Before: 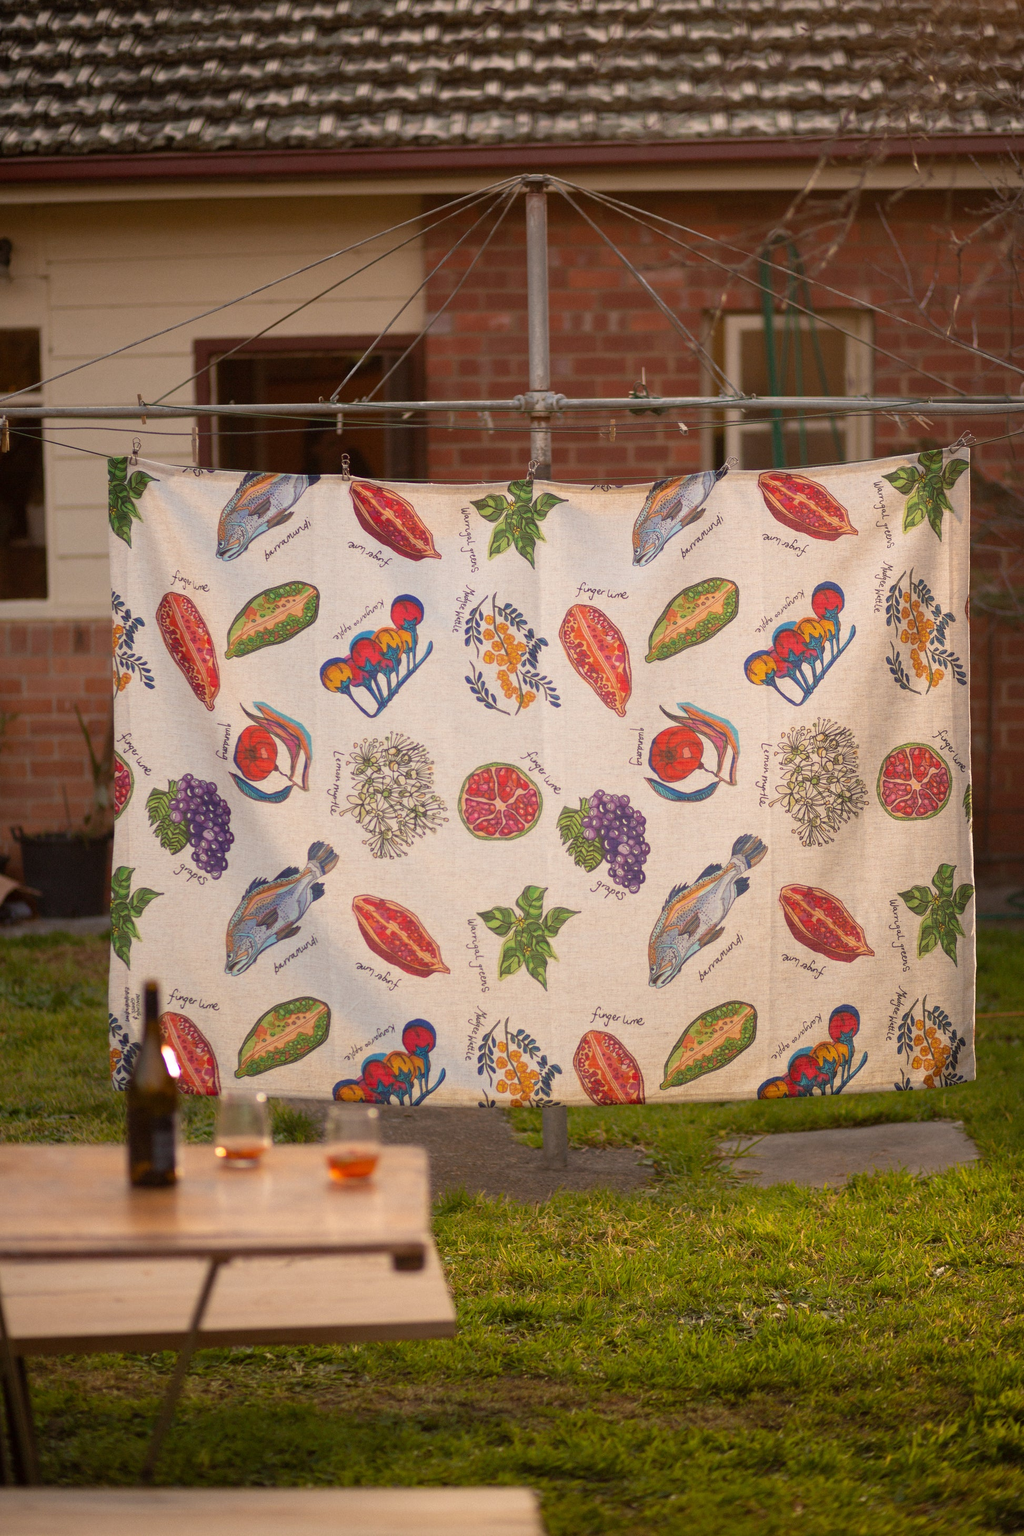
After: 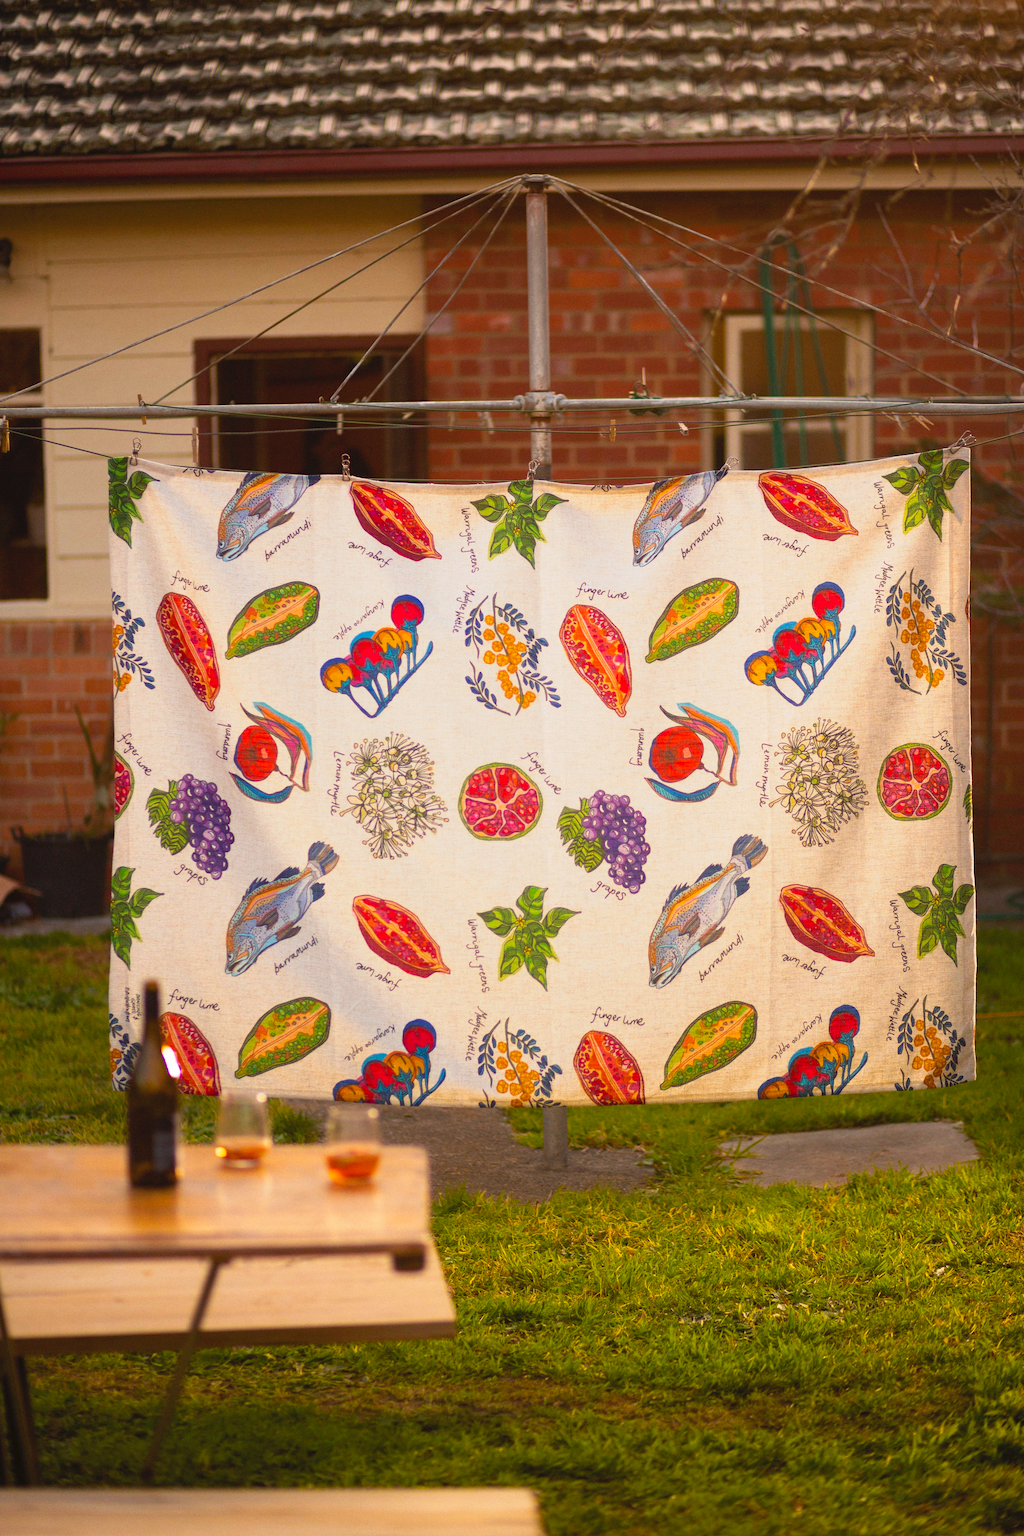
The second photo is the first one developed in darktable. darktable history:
contrast brightness saturation: contrast 0.01, saturation -0.05
tone curve: curves: ch0 [(0, 0) (0.003, 0.045) (0.011, 0.051) (0.025, 0.057) (0.044, 0.074) (0.069, 0.096) (0.1, 0.125) (0.136, 0.16) (0.177, 0.201) (0.224, 0.242) (0.277, 0.299) (0.335, 0.362) (0.399, 0.432) (0.468, 0.512) (0.543, 0.601) (0.623, 0.691) (0.709, 0.786) (0.801, 0.876) (0.898, 0.927) (1, 1)], preserve colors none
color balance rgb: perceptual saturation grading › global saturation 40%, global vibrance 15%
